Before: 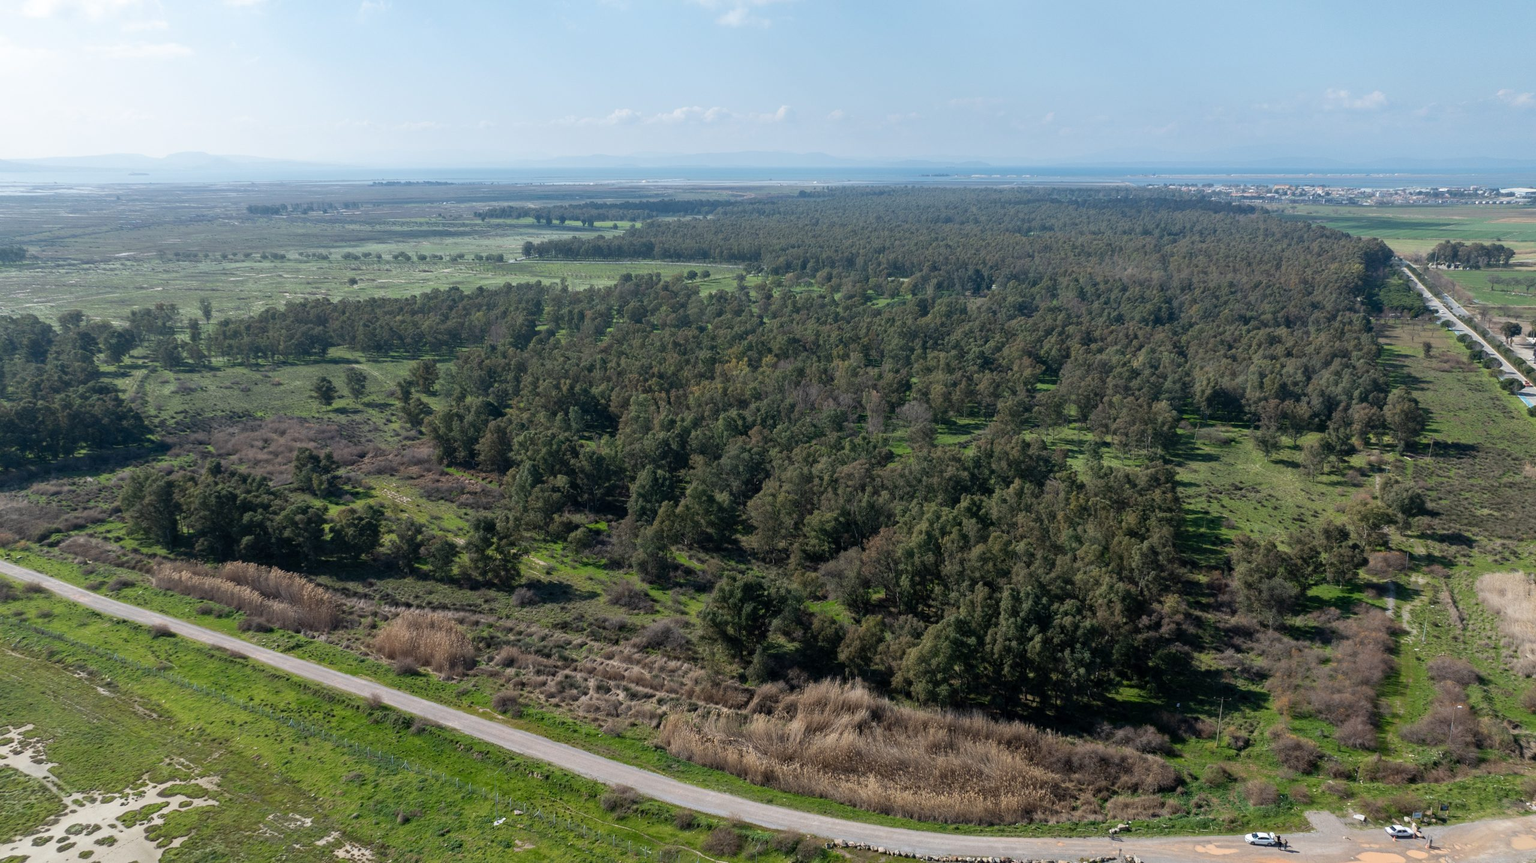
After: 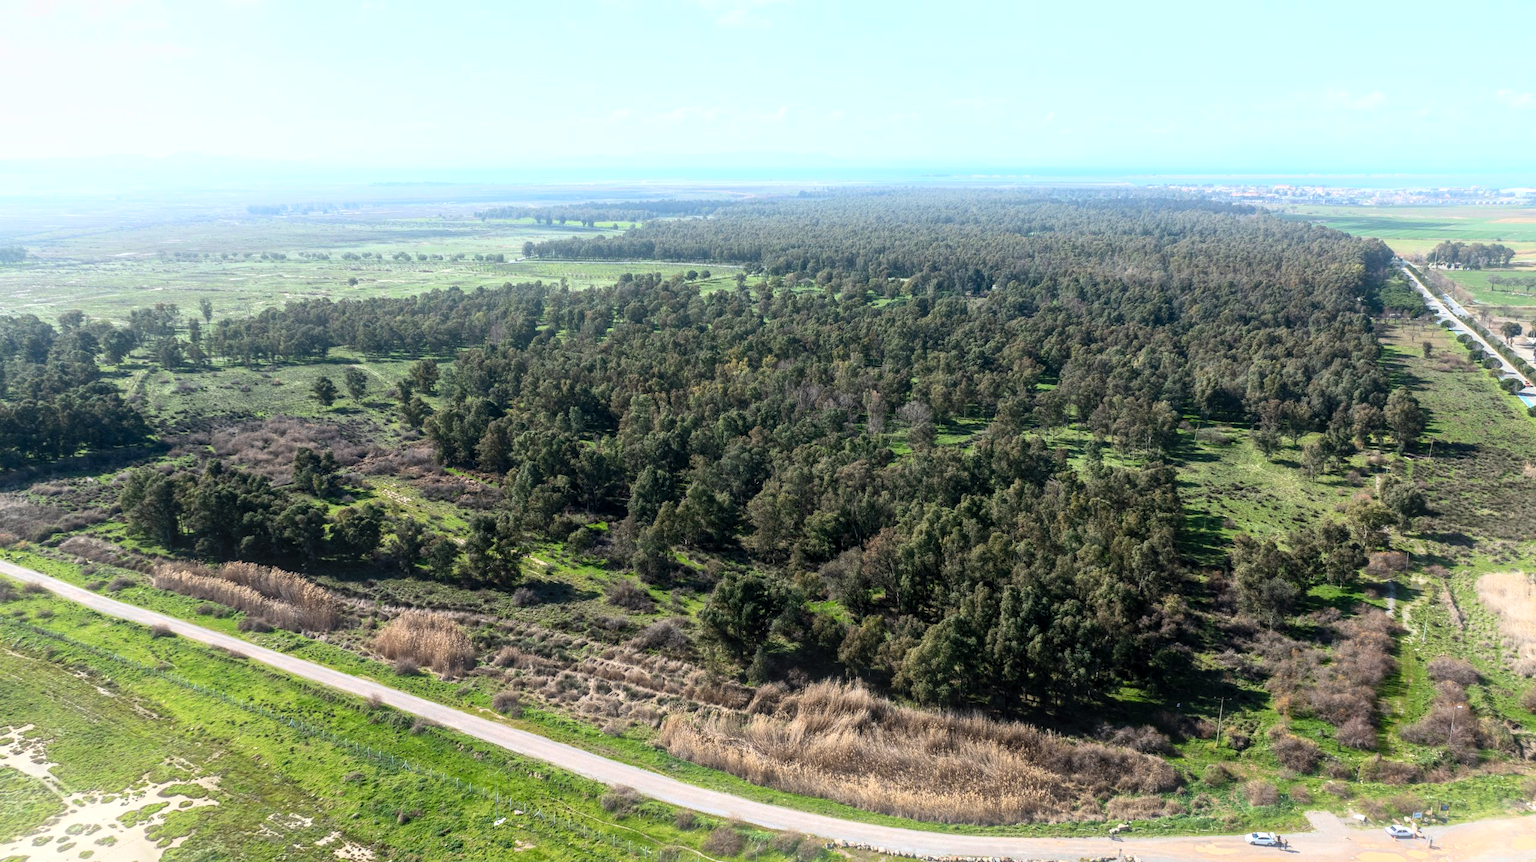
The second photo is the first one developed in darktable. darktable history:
bloom: on, module defaults
local contrast: on, module defaults
contrast brightness saturation: contrast 0.2, brightness 0.16, saturation 0.22
tone equalizer: -8 EV -0.417 EV, -7 EV -0.389 EV, -6 EV -0.333 EV, -5 EV -0.222 EV, -3 EV 0.222 EV, -2 EV 0.333 EV, -1 EV 0.389 EV, +0 EV 0.417 EV, edges refinement/feathering 500, mask exposure compensation -1.57 EV, preserve details no
